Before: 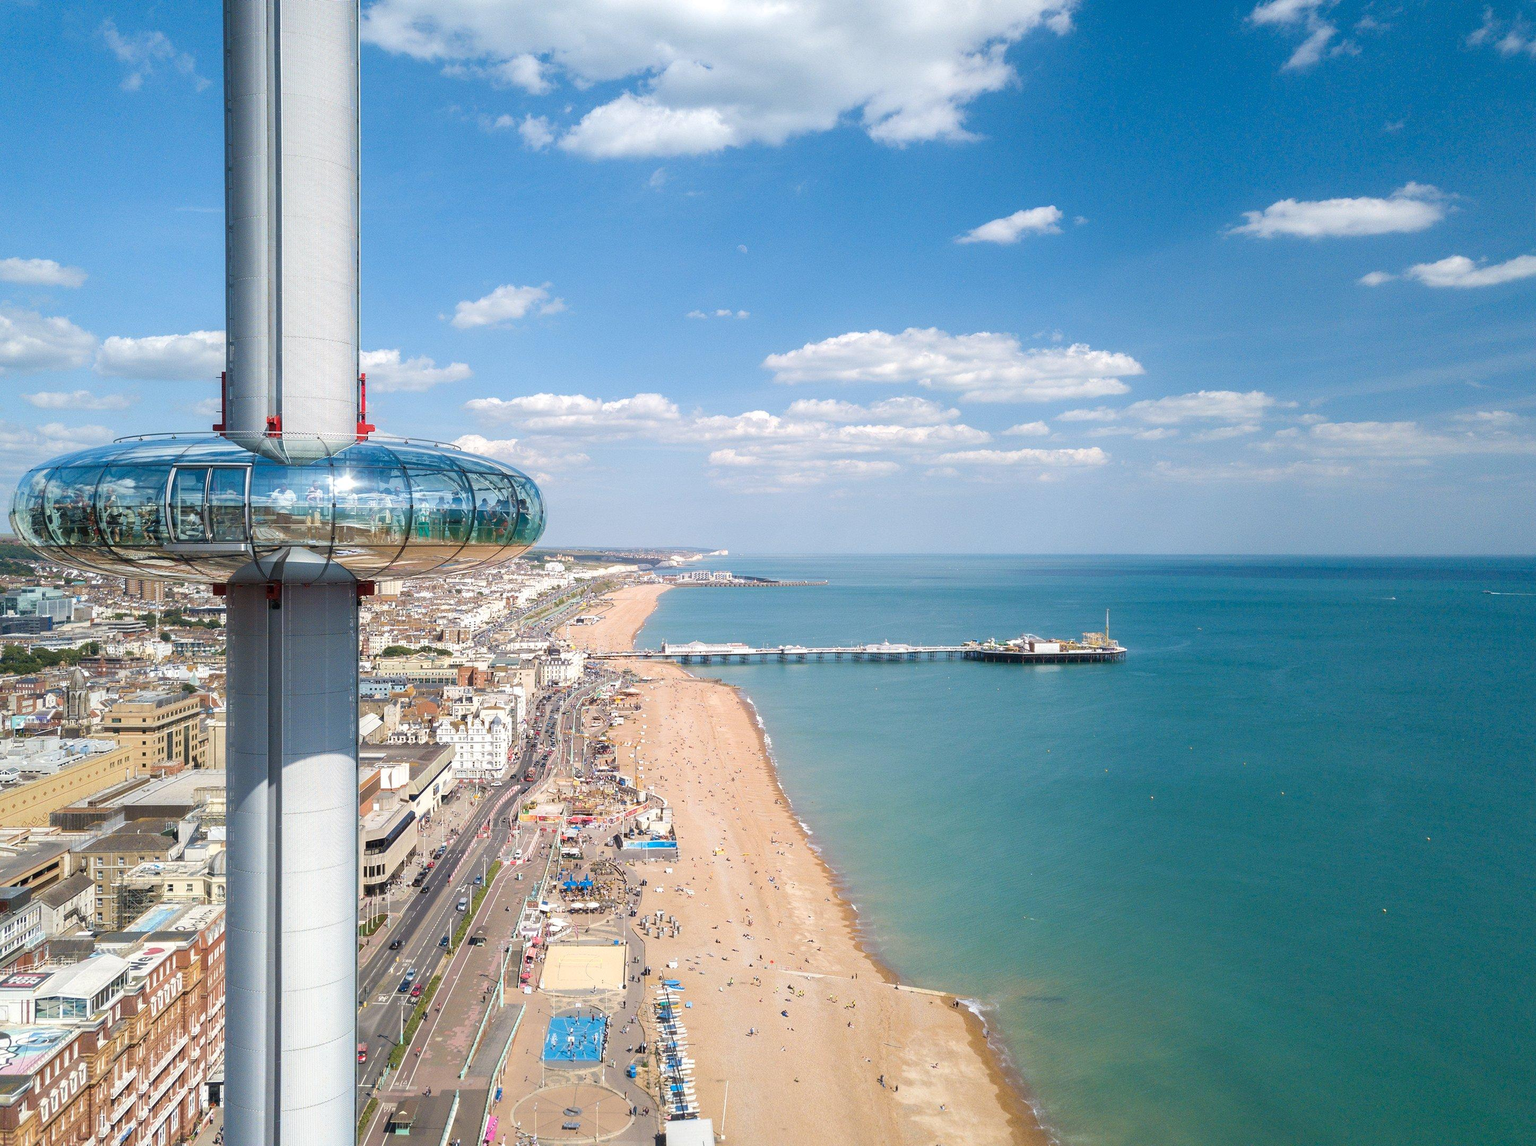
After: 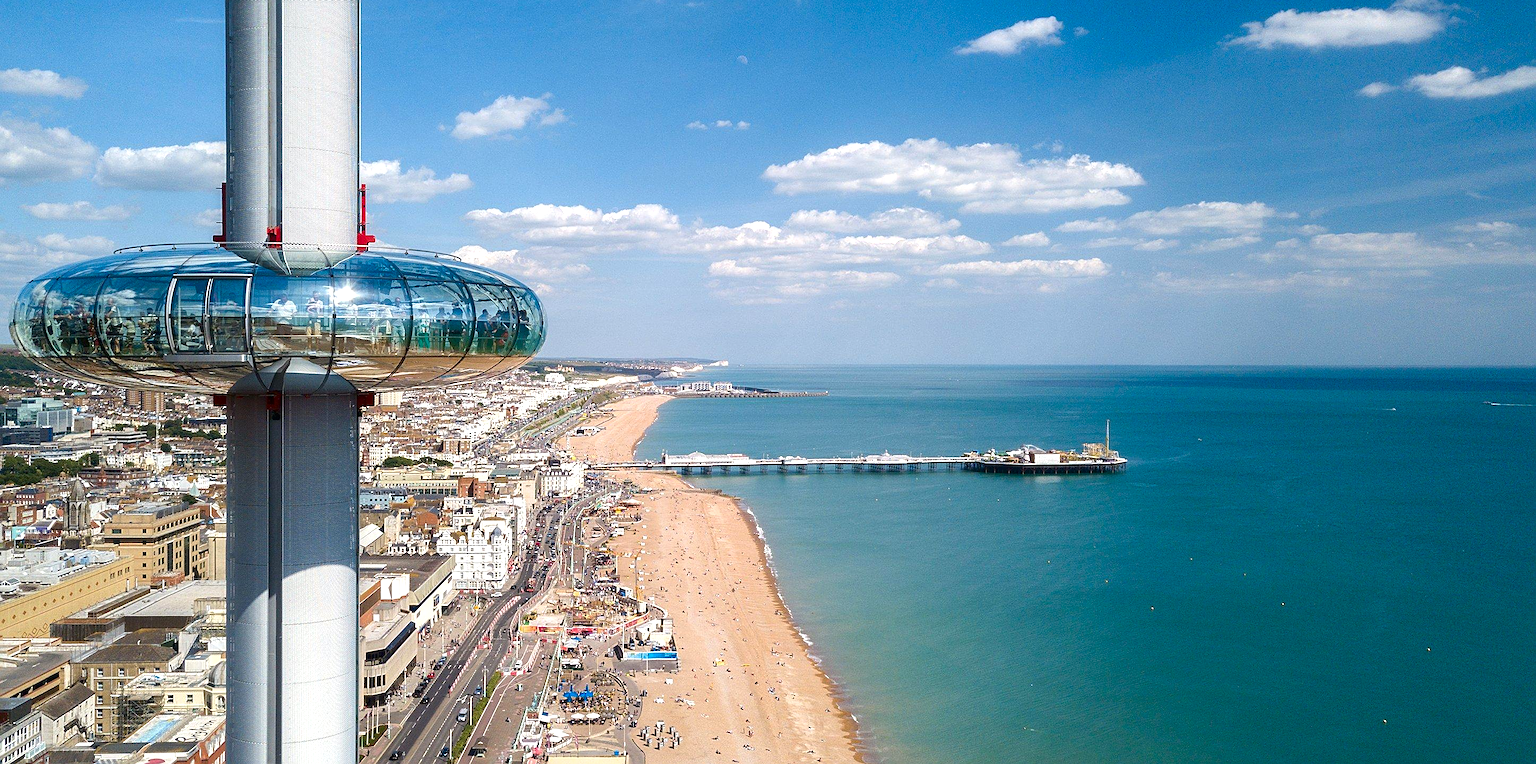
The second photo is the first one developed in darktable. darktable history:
crop: top 16.571%, bottom 16.677%
sharpen: on, module defaults
exposure: exposure 0.164 EV, compensate exposure bias true, compensate highlight preservation false
contrast brightness saturation: contrast 0.069, brightness -0.152, saturation 0.106
